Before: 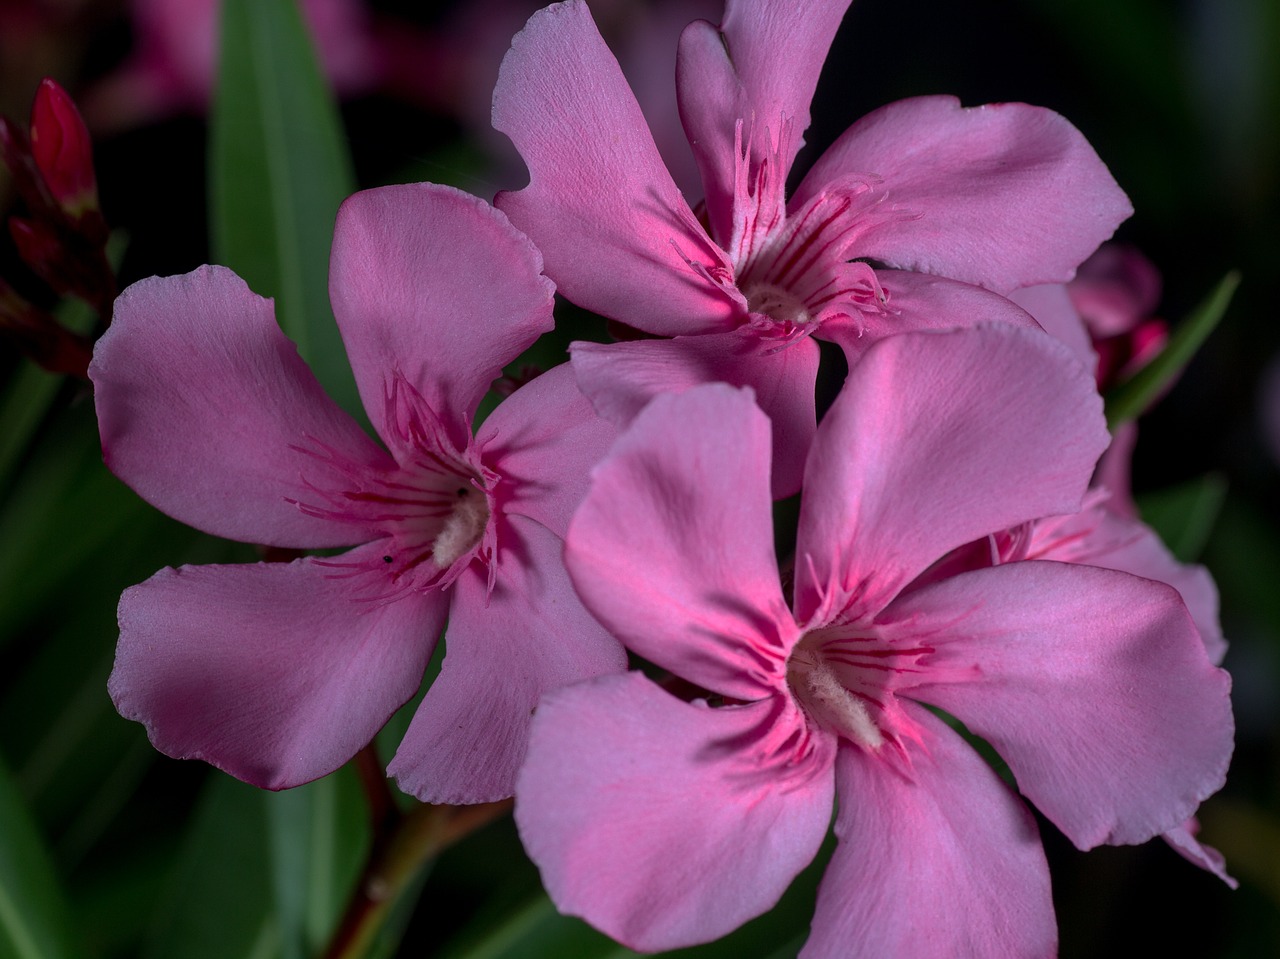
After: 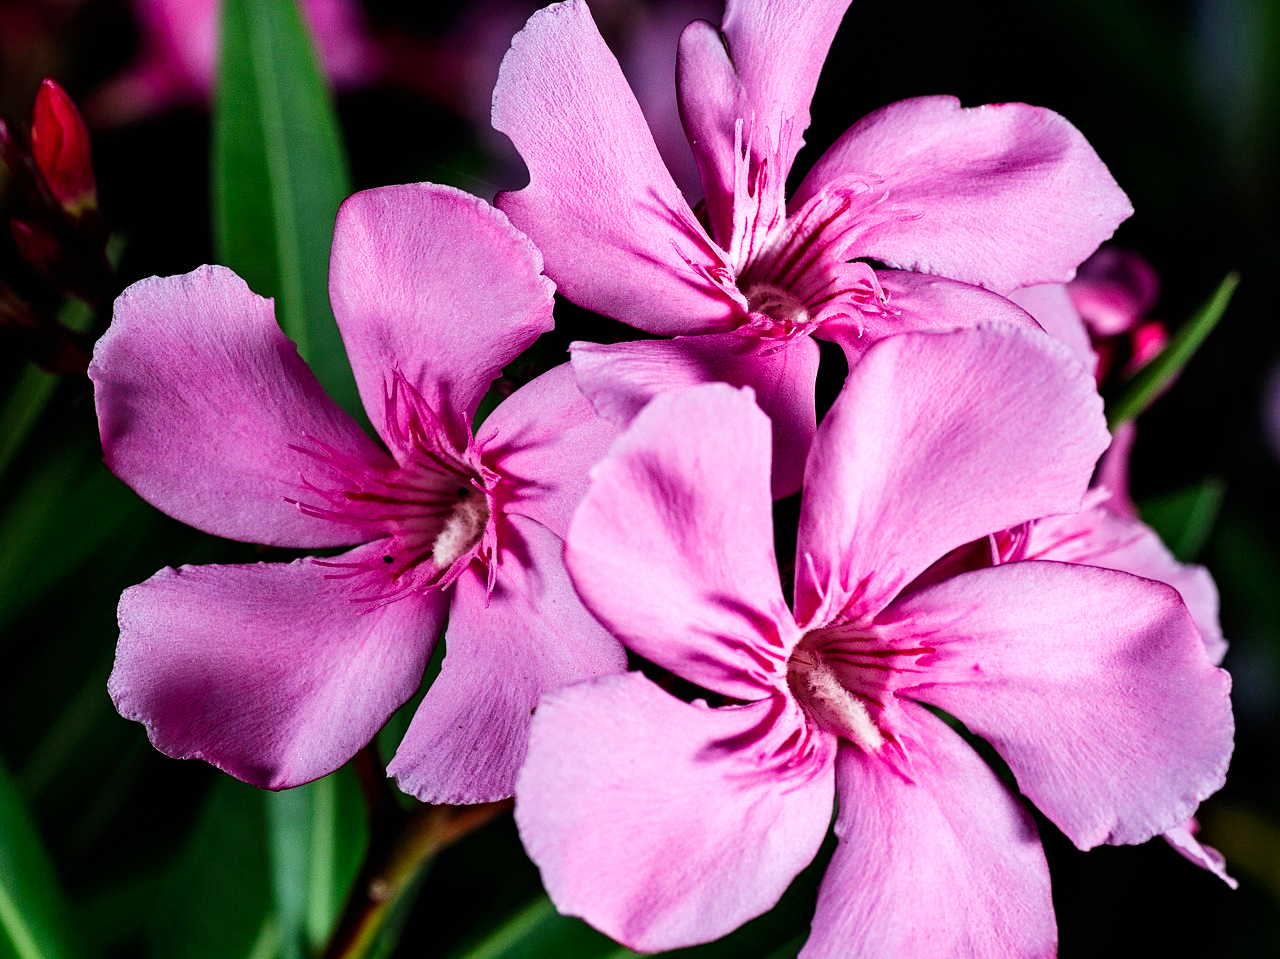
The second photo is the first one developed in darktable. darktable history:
contrast equalizer: y [[0.51, 0.537, 0.559, 0.574, 0.599, 0.618], [0.5 ×6], [0.5 ×6], [0 ×6], [0 ×6]]
base curve: curves: ch0 [(0, 0) (0.007, 0.004) (0.027, 0.03) (0.046, 0.07) (0.207, 0.54) (0.442, 0.872) (0.673, 0.972) (1, 1)], preserve colors none
